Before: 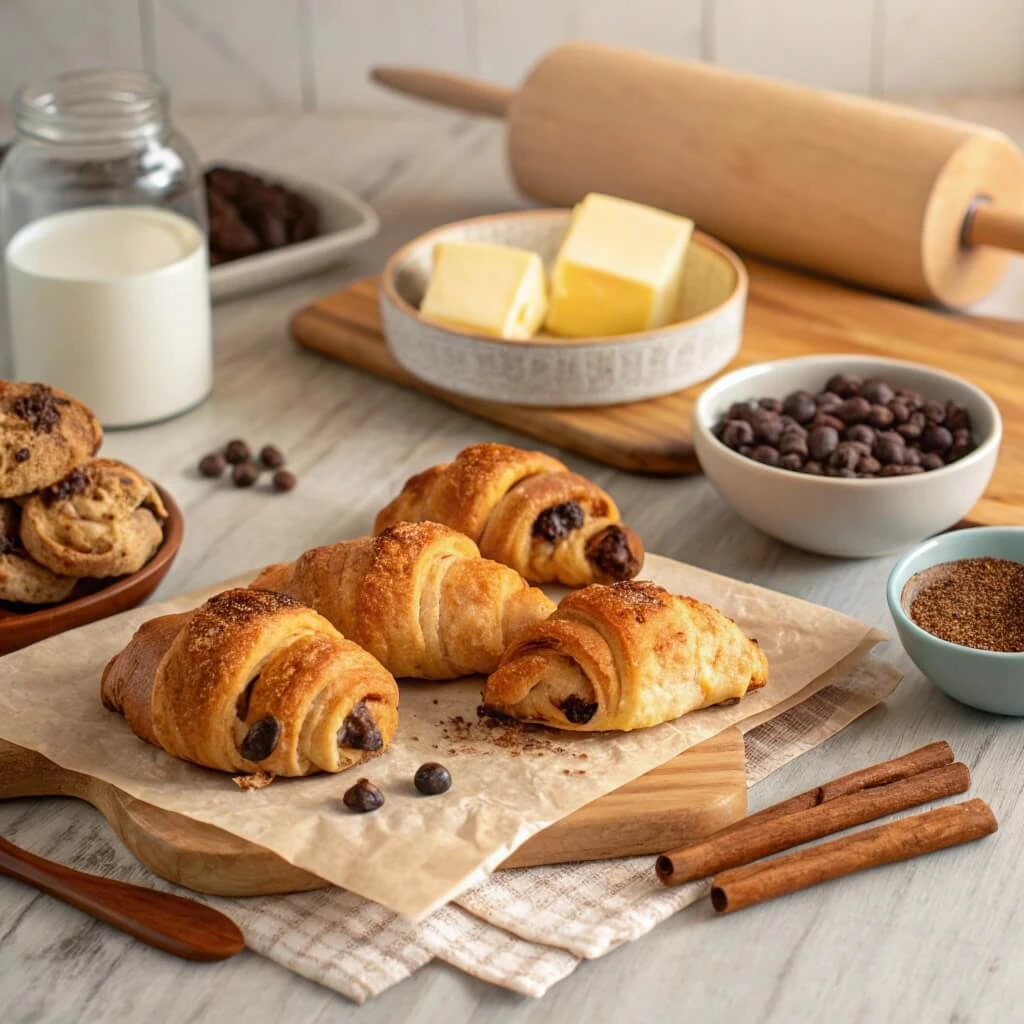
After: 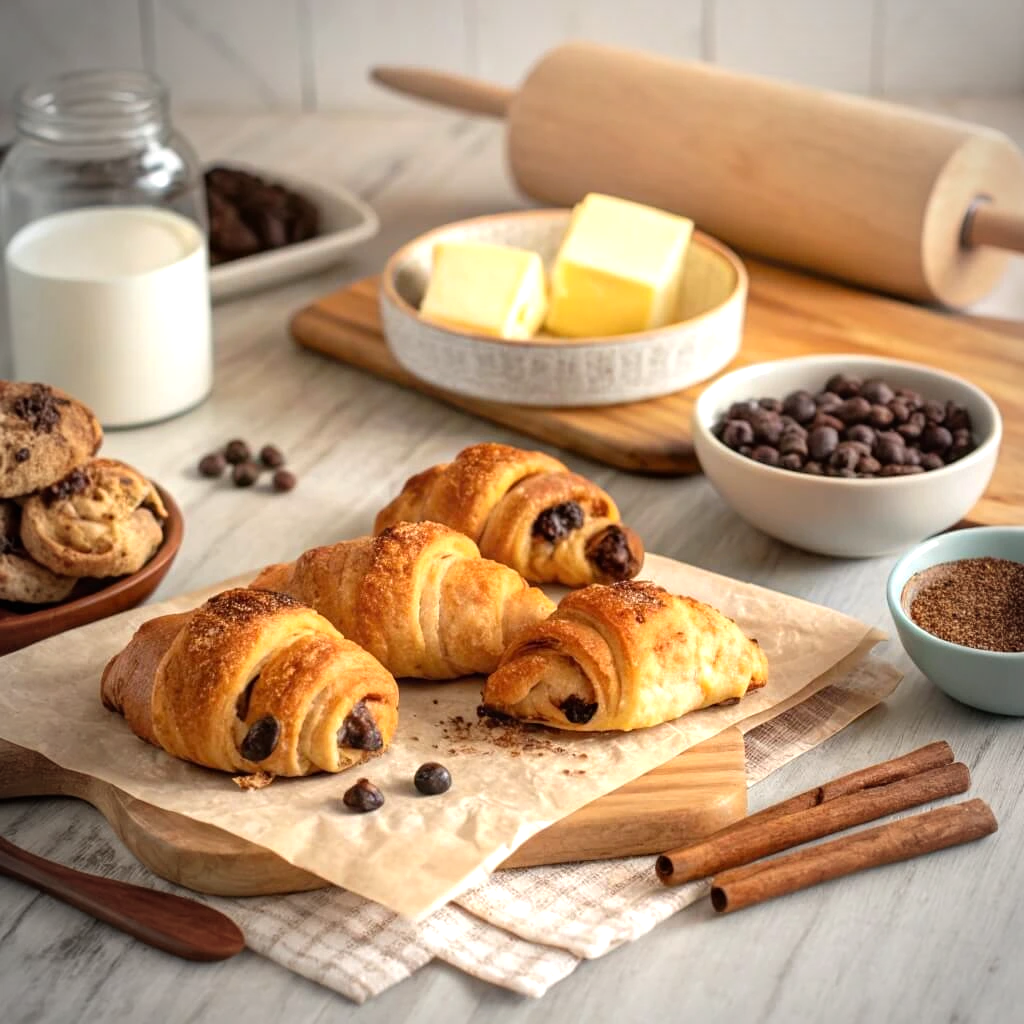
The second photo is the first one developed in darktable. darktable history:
tone equalizer: -8 EV -0.429 EV, -7 EV -0.396 EV, -6 EV -0.352 EV, -5 EV -0.245 EV, -3 EV 0.257 EV, -2 EV 0.336 EV, -1 EV 0.395 EV, +0 EV 0.439 EV
vignetting: on, module defaults
